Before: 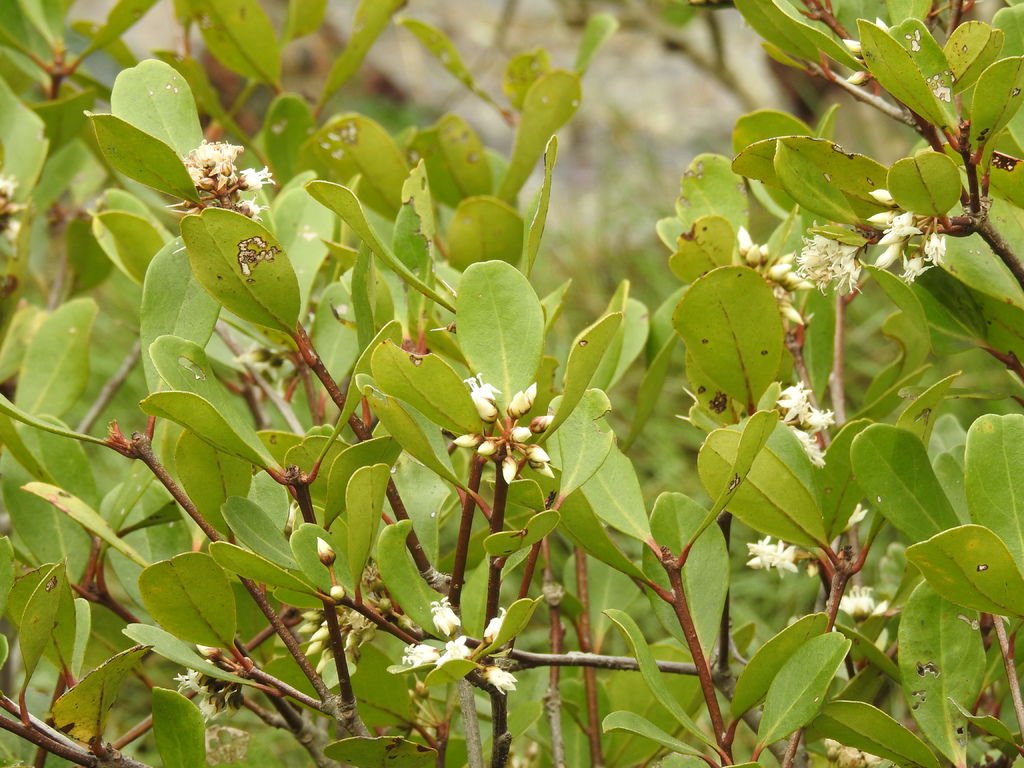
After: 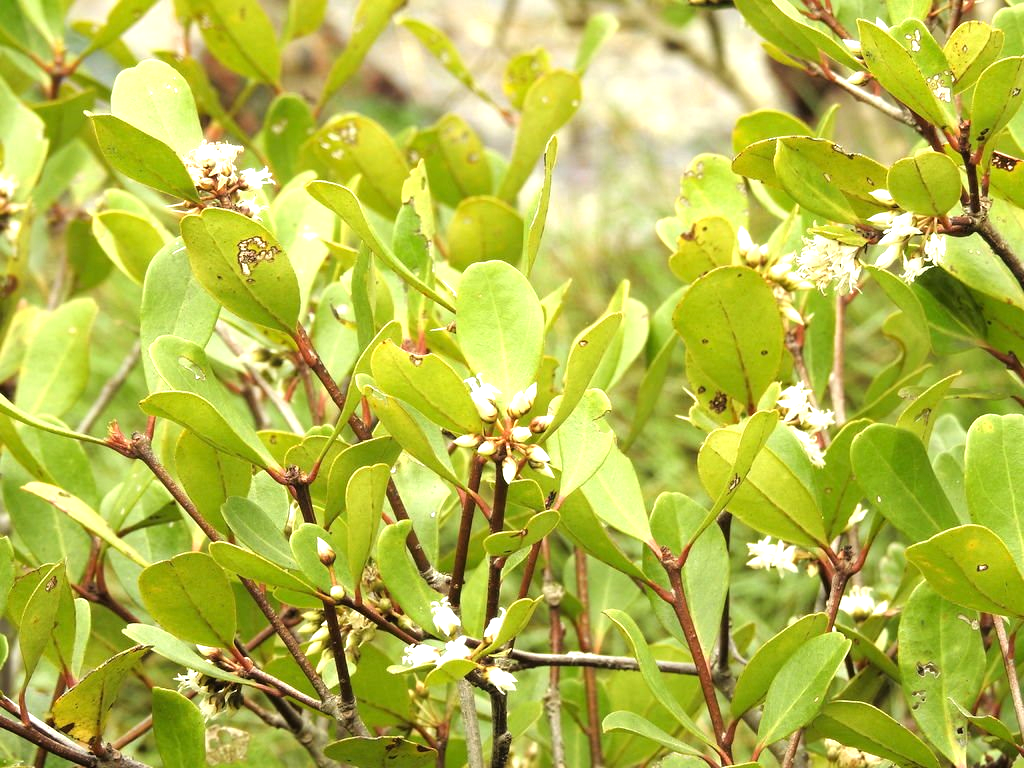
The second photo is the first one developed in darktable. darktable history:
tone equalizer: -8 EV -1.07 EV, -7 EV -0.994 EV, -6 EV -0.898 EV, -5 EV -0.547 EV, -3 EV 0.608 EV, -2 EV 0.852 EV, -1 EV 1.01 EV, +0 EV 1.08 EV, mask exposure compensation -0.515 EV
